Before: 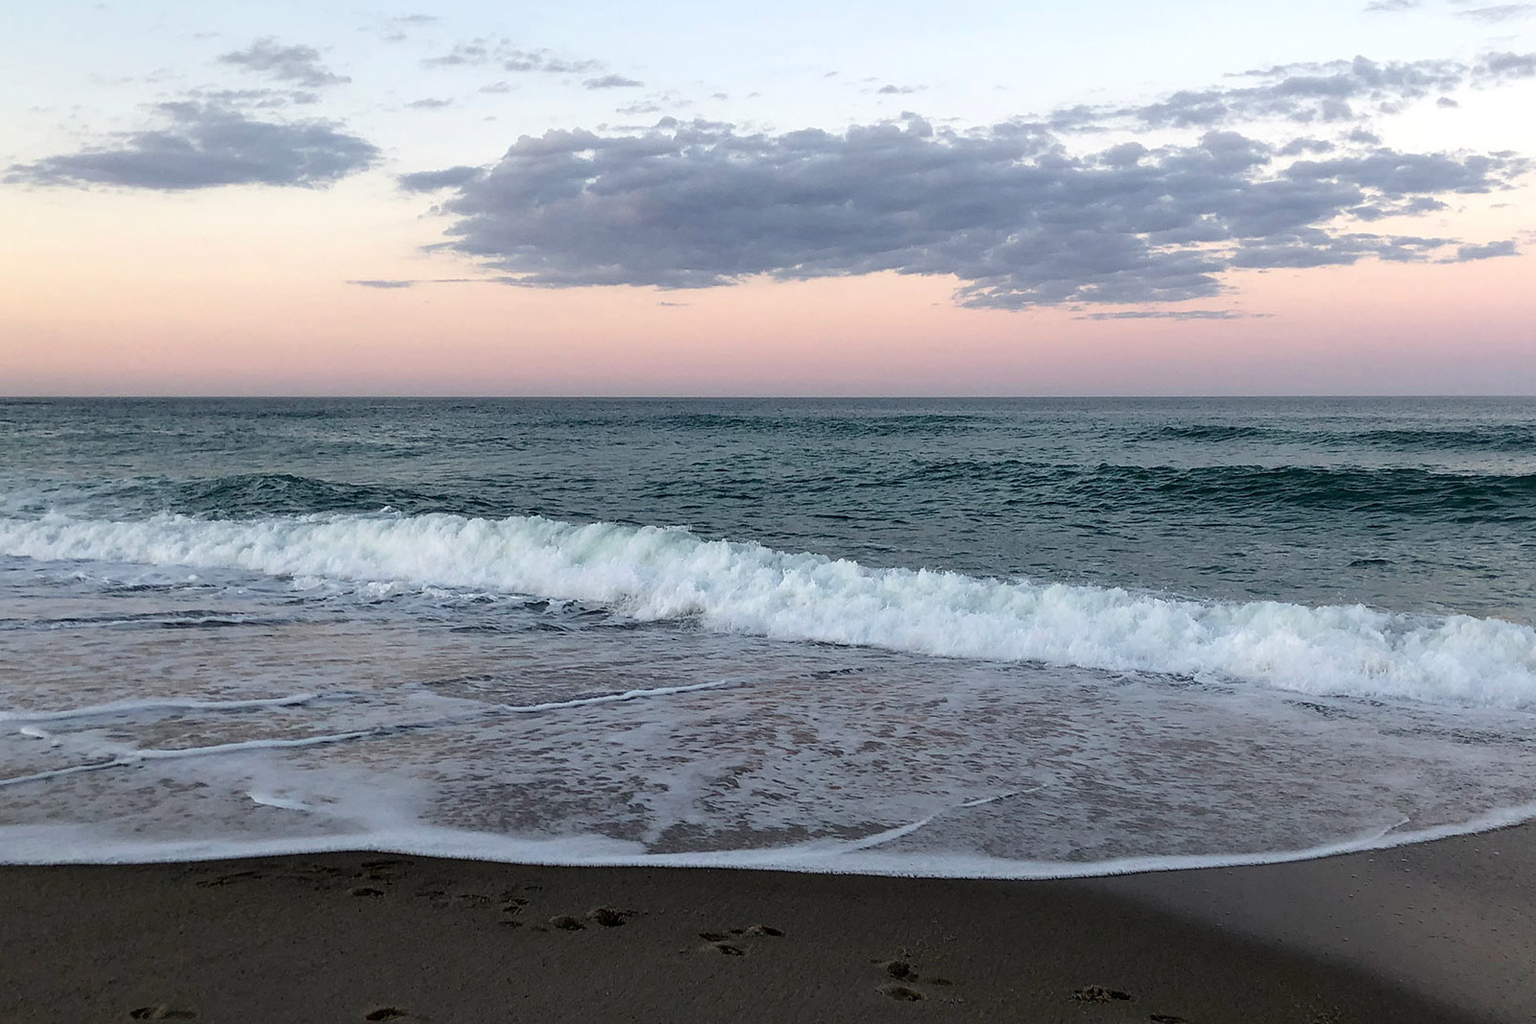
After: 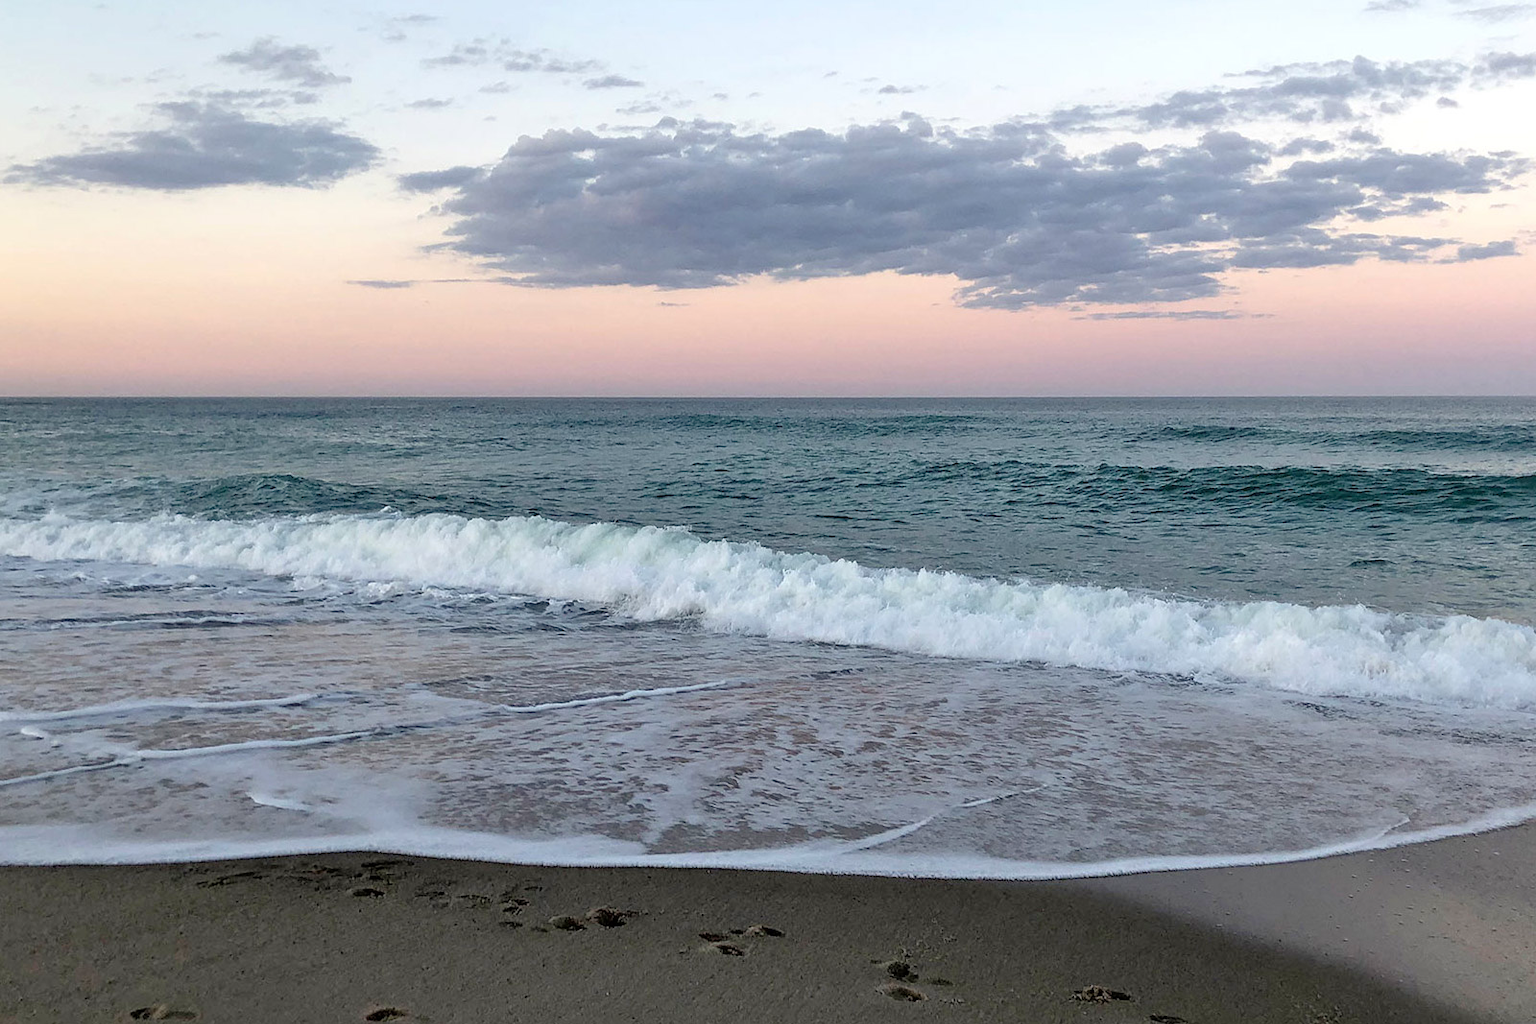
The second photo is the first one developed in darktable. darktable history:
tone equalizer: -7 EV 0.146 EV, -6 EV 0.633 EV, -5 EV 1.15 EV, -4 EV 1.37 EV, -3 EV 1.16 EV, -2 EV 0.6 EV, -1 EV 0.152 EV
